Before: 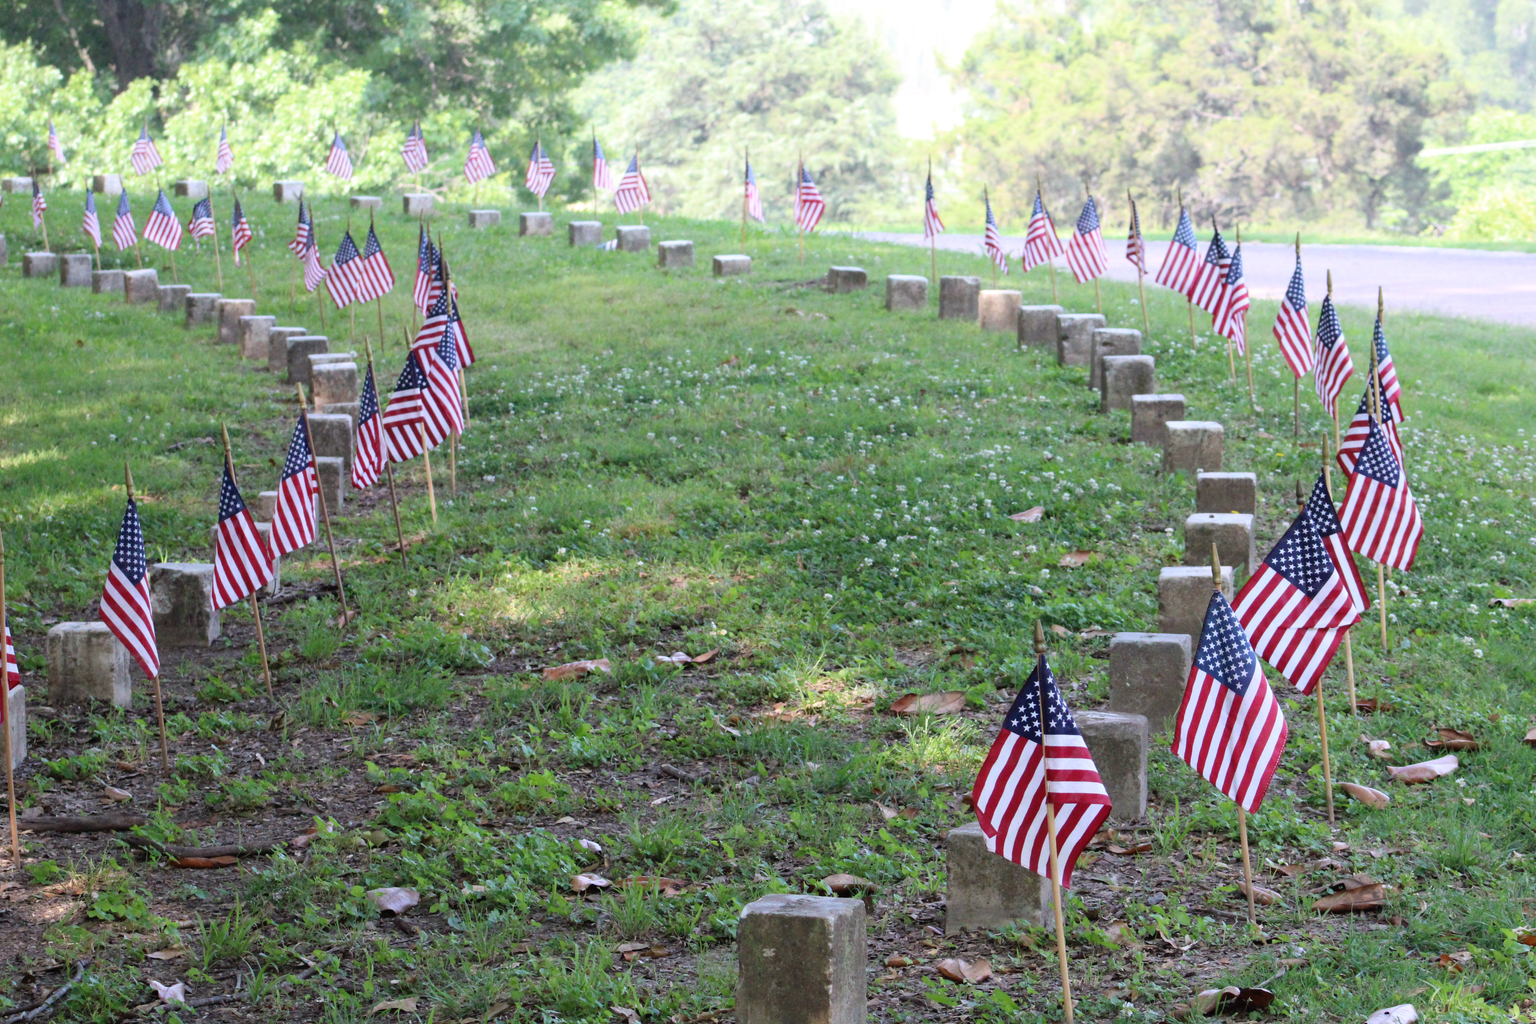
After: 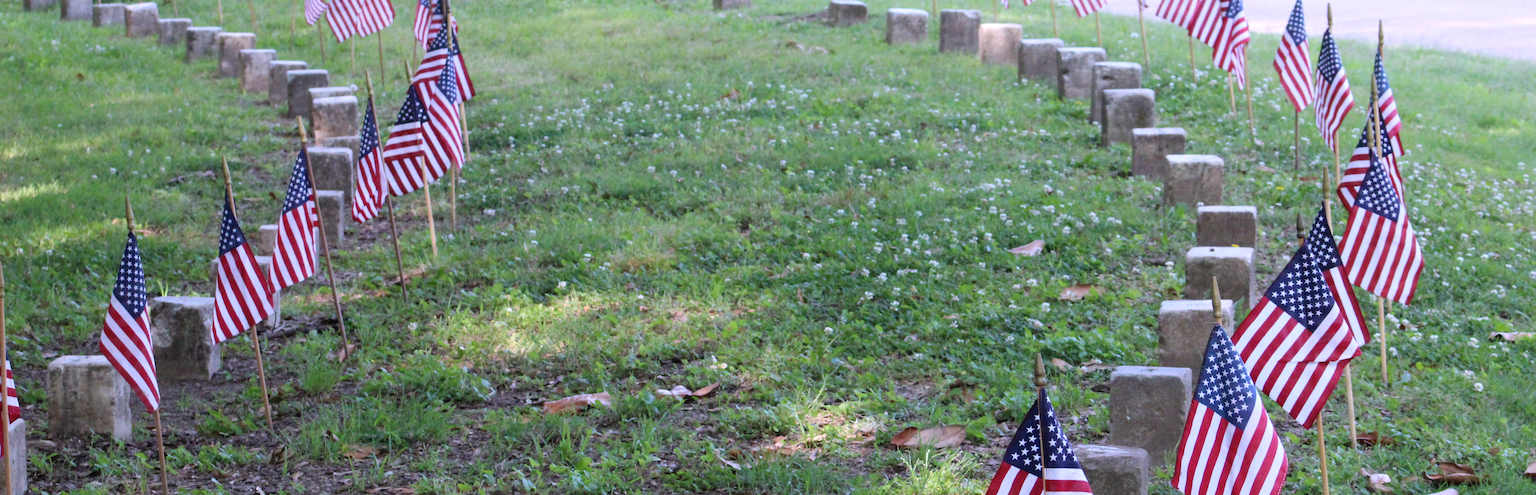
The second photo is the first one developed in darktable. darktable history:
crop and rotate: top 26.056%, bottom 25.543%
white balance: red 1.004, blue 1.096
